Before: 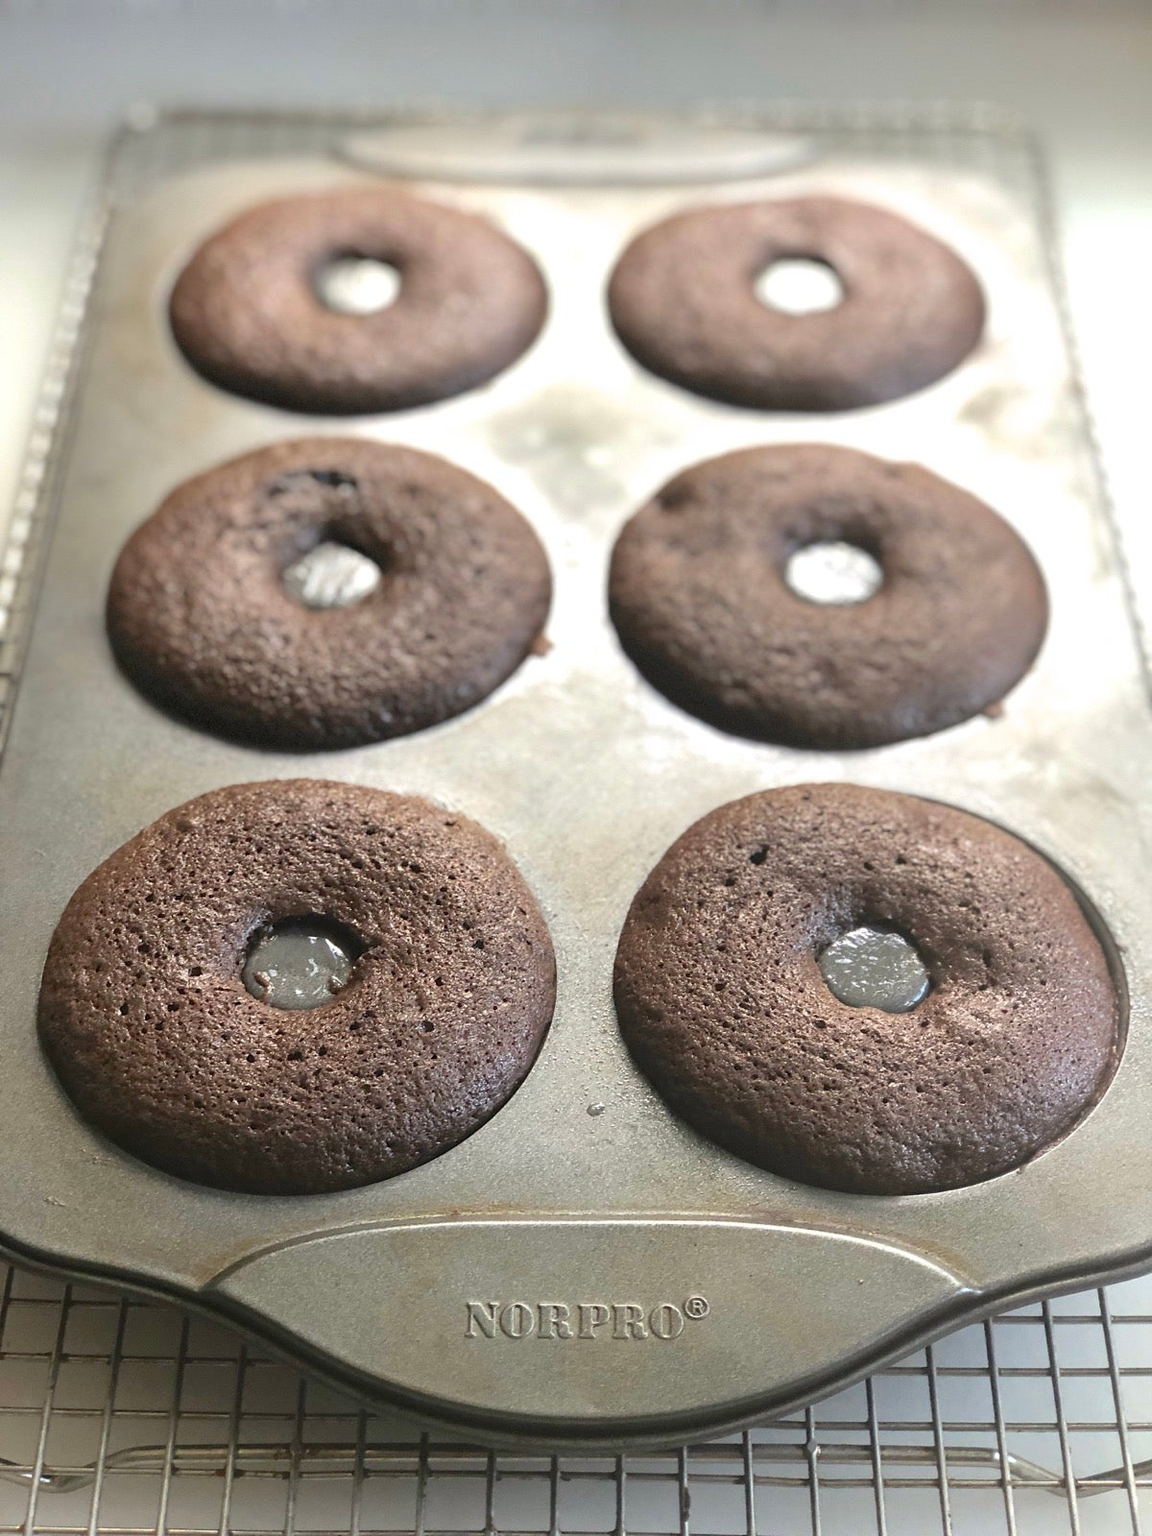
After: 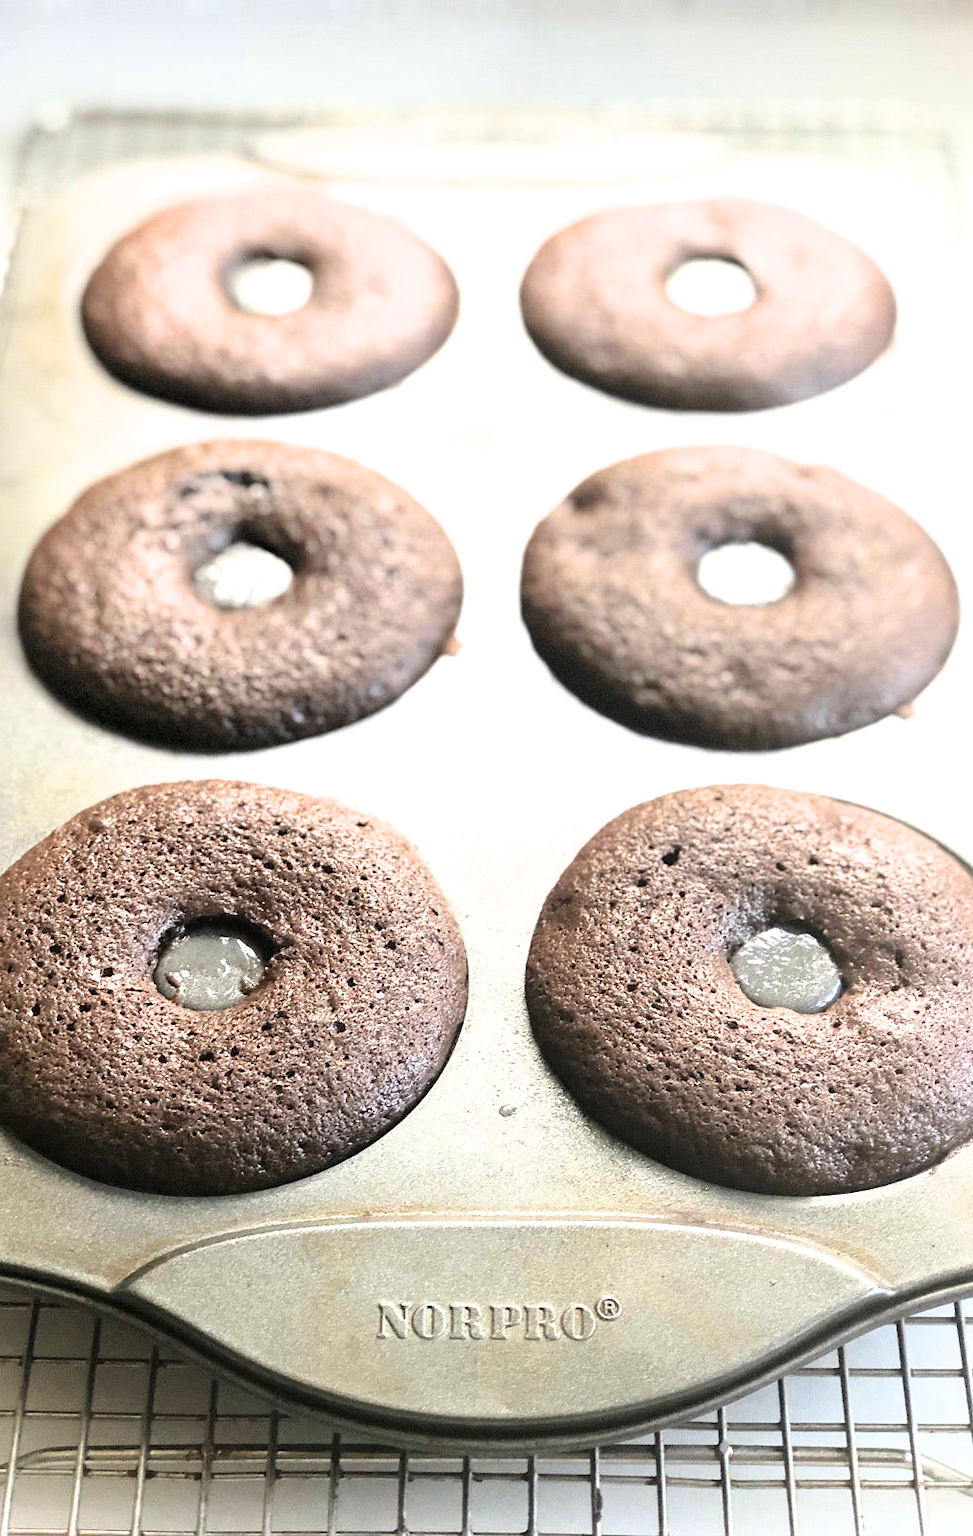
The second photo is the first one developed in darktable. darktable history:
crop: left 7.7%, right 7.841%
exposure: exposure 0.947 EV, compensate highlight preservation false
filmic rgb: black relative exposure -8.67 EV, white relative exposure 2.72 EV, target black luminance 0%, hardness 6.27, latitude 77.25%, contrast 1.329, shadows ↔ highlights balance -0.354%
